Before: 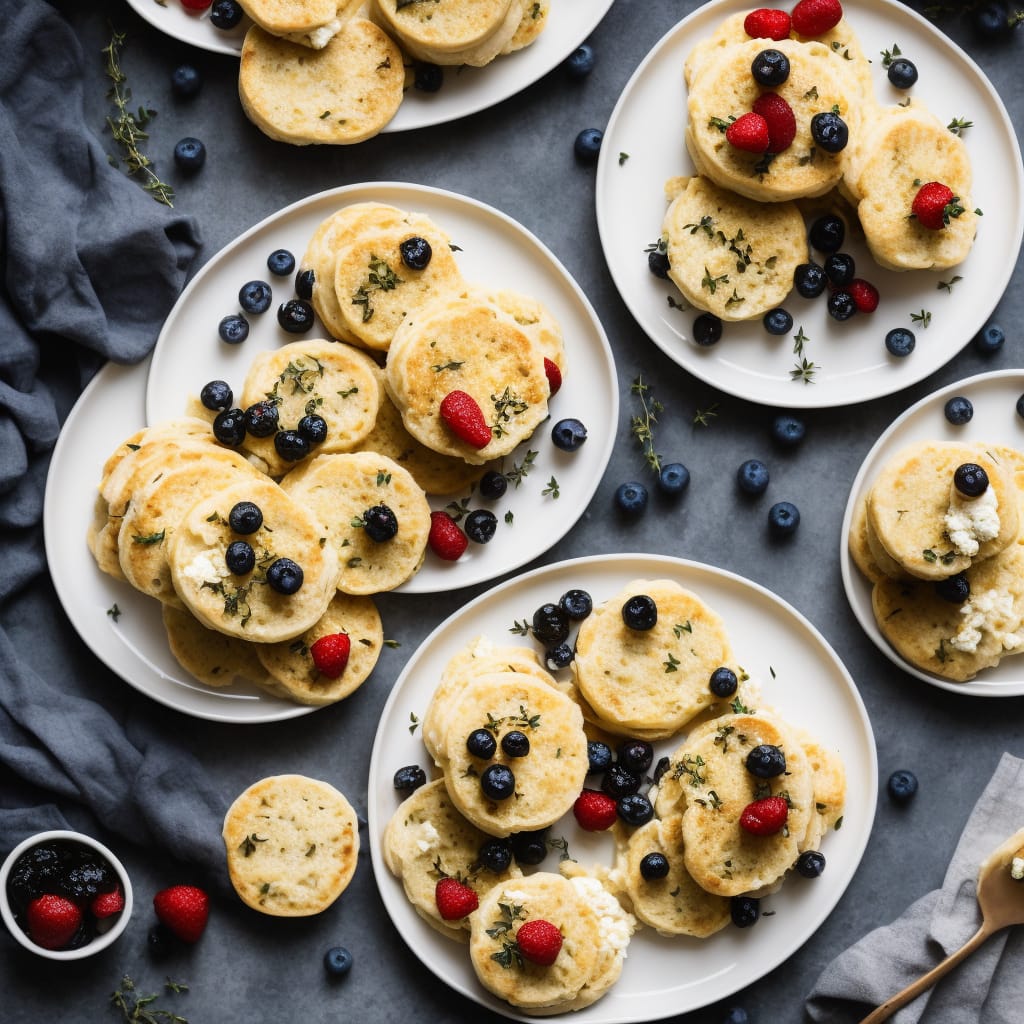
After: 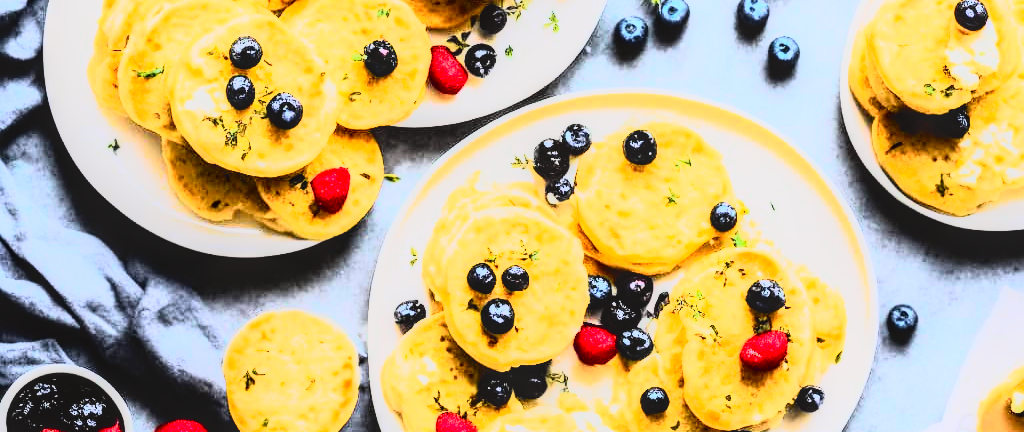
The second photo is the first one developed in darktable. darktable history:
exposure: black level correction 0, exposure 1.3 EV, compensate highlight preservation false
tone curve: curves: ch0 [(0, 0.023) (0.132, 0.075) (0.256, 0.2) (0.463, 0.494) (0.699, 0.816) (0.813, 0.898) (1, 0.943)]; ch1 [(0, 0) (0.32, 0.306) (0.441, 0.41) (0.476, 0.466) (0.498, 0.5) (0.518, 0.519) (0.546, 0.571) (0.604, 0.651) (0.733, 0.817) (1, 1)]; ch2 [(0, 0) (0.312, 0.313) (0.431, 0.425) (0.483, 0.477) (0.503, 0.503) (0.526, 0.507) (0.564, 0.575) (0.614, 0.695) (0.713, 0.767) (0.985, 0.966)], color space Lab, independent channels
rgb curve: curves: ch0 [(0, 0) (0.21, 0.15) (0.24, 0.21) (0.5, 0.75) (0.75, 0.96) (0.89, 0.99) (1, 1)]; ch1 [(0, 0.02) (0.21, 0.13) (0.25, 0.2) (0.5, 0.67) (0.75, 0.9) (0.89, 0.97) (1, 1)]; ch2 [(0, 0.02) (0.21, 0.13) (0.25, 0.2) (0.5, 0.67) (0.75, 0.9) (0.89, 0.97) (1, 1)], compensate middle gray true
local contrast: on, module defaults
crop: top 45.551%, bottom 12.262%
contrast brightness saturation: contrast 0.07, brightness 0.08, saturation 0.18
